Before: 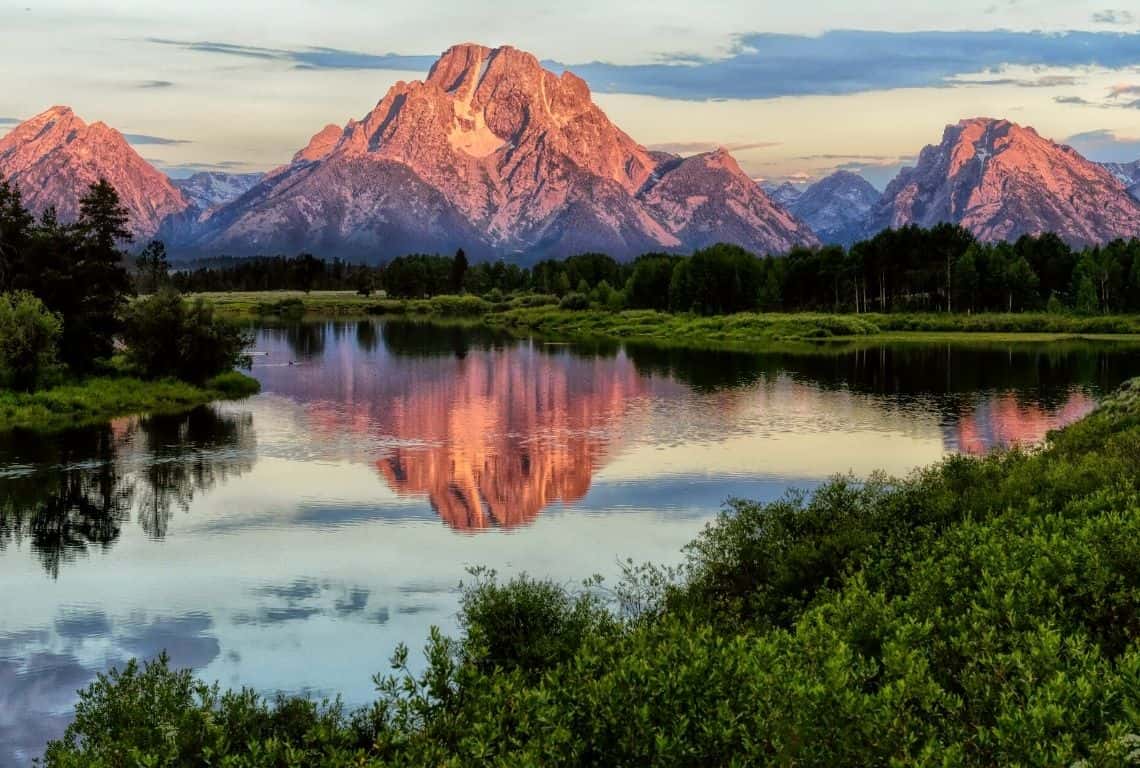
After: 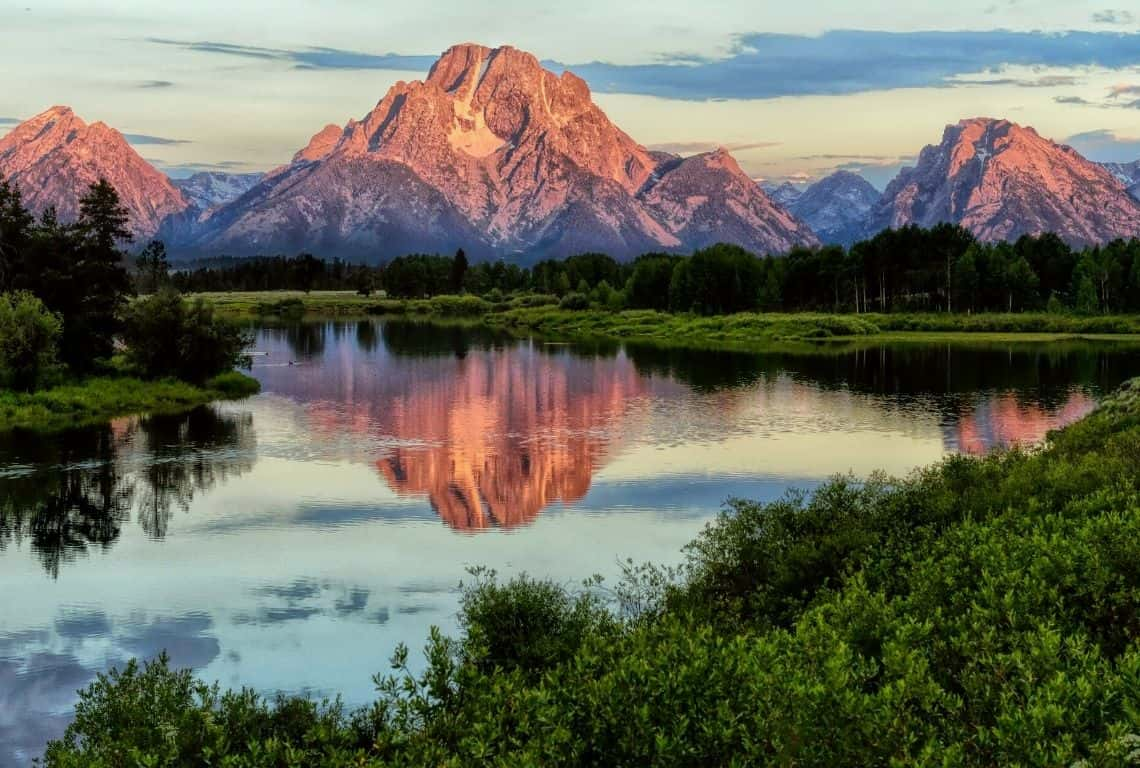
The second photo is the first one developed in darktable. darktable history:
color calibration: illuminant Planckian (black body), x 0.352, y 0.352, temperature 4831.27 K
exposure: exposure -0.014 EV, compensate exposure bias true, compensate highlight preservation false
